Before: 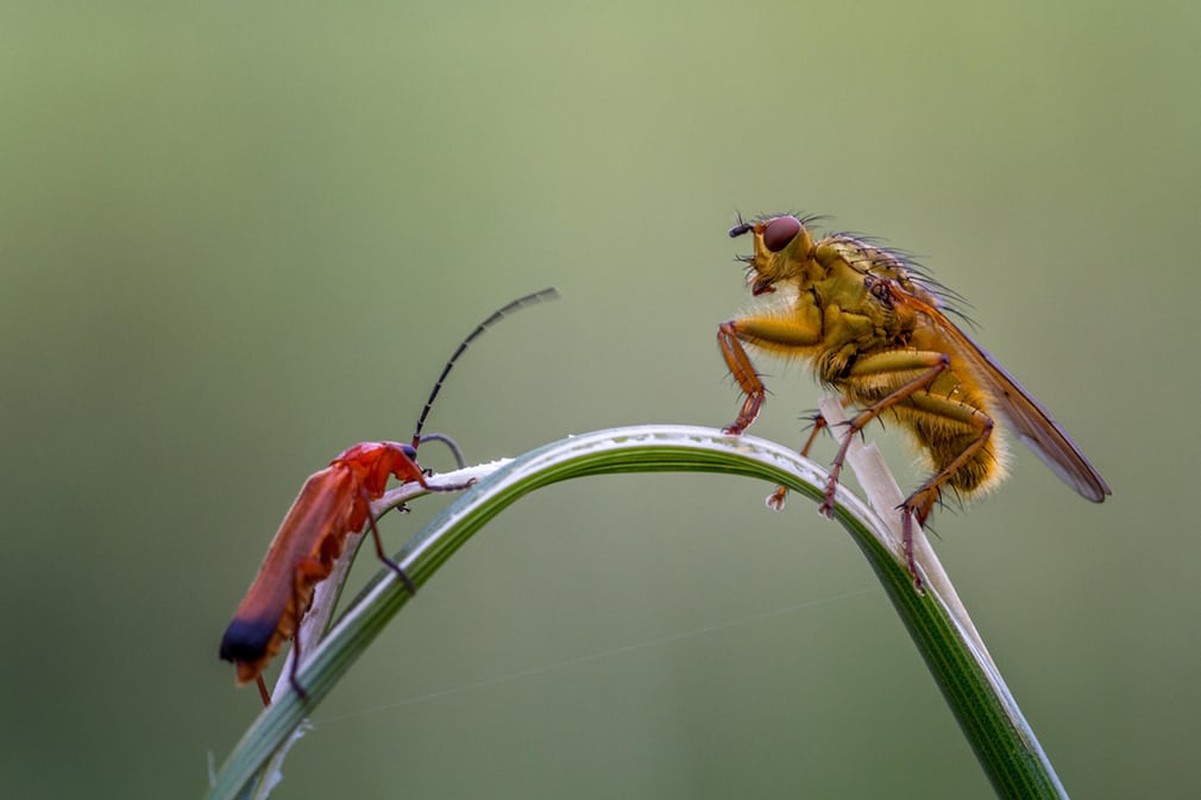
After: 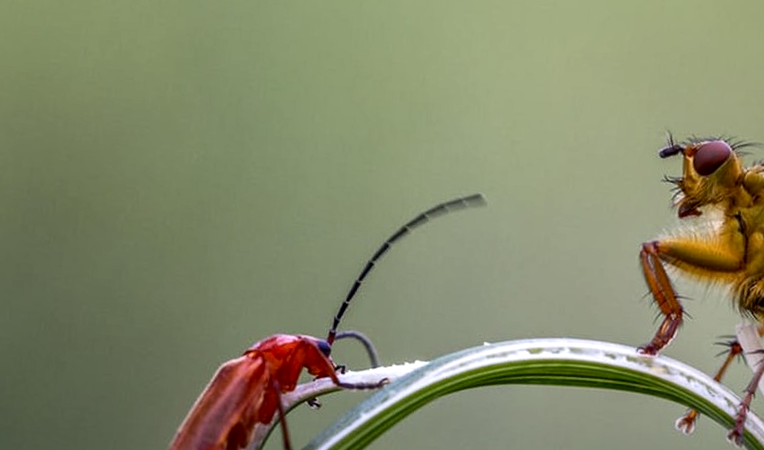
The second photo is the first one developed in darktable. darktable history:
crop and rotate: angle -4.33°, left 2.056%, top 7.016%, right 27.259%, bottom 30.385%
local contrast: mode bilateral grid, contrast 26, coarseness 60, detail 151%, midtone range 0.2
